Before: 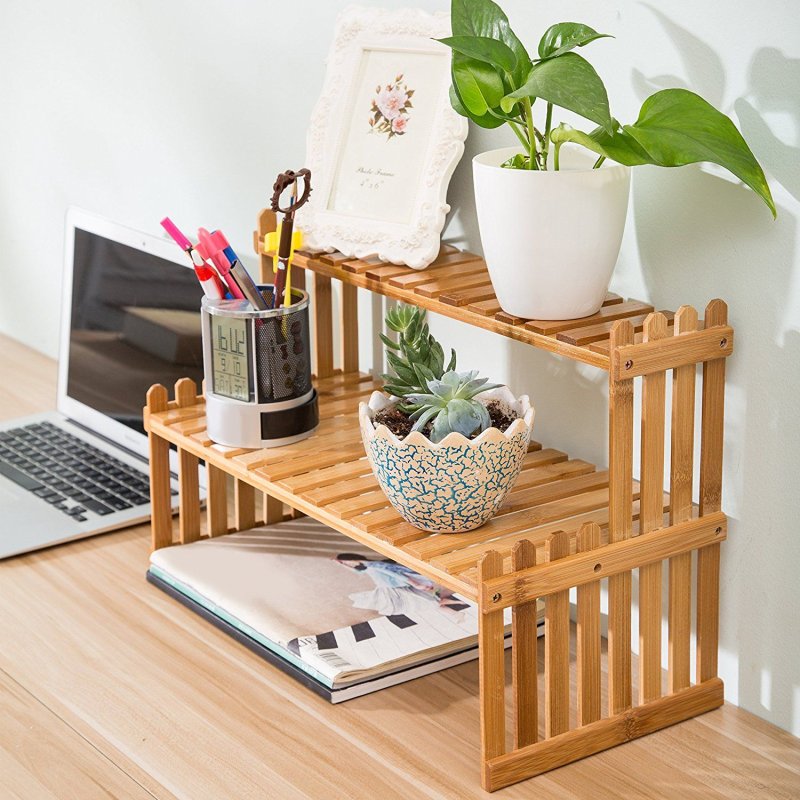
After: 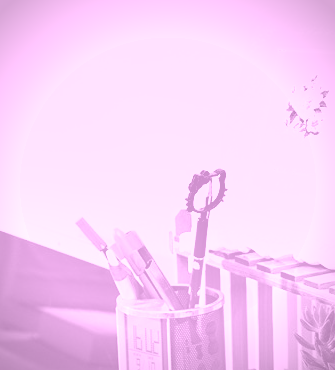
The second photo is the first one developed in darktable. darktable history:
crop and rotate: left 10.817%, top 0.062%, right 47.194%, bottom 53.626%
color zones: curves: ch0 [(0, 0.447) (0.184, 0.543) (0.323, 0.476) (0.429, 0.445) (0.571, 0.443) (0.714, 0.451) (0.857, 0.452) (1, 0.447)]; ch1 [(0, 0.464) (0.176, 0.46) (0.287, 0.177) (0.429, 0.002) (0.571, 0) (0.714, 0) (0.857, 0) (1, 0.464)], mix 20%
vignetting: saturation 0, unbound false
color balance: lift [1.004, 1.002, 1.002, 0.998], gamma [1, 1.007, 1.002, 0.993], gain [1, 0.977, 1.013, 1.023], contrast -3.64%
color balance rgb: shadows lift › chroma 2%, shadows lift › hue 250°, power › hue 326.4°, highlights gain › chroma 2%, highlights gain › hue 64.8°, global offset › luminance 0.5%, global offset › hue 58.8°, perceptual saturation grading › highlights -25%, perceptual saturation grading › shadows 30%, global vibrance 15%
shadows and highlights: soften with gaussian
exposure: black level correction 0, exposure 1 EV, compensate exposure bias true, compensate highlight preservation false
colorize: hue 331.2°, saturation 75%, source mix 30.28%, lightness 70.52%, version 1
